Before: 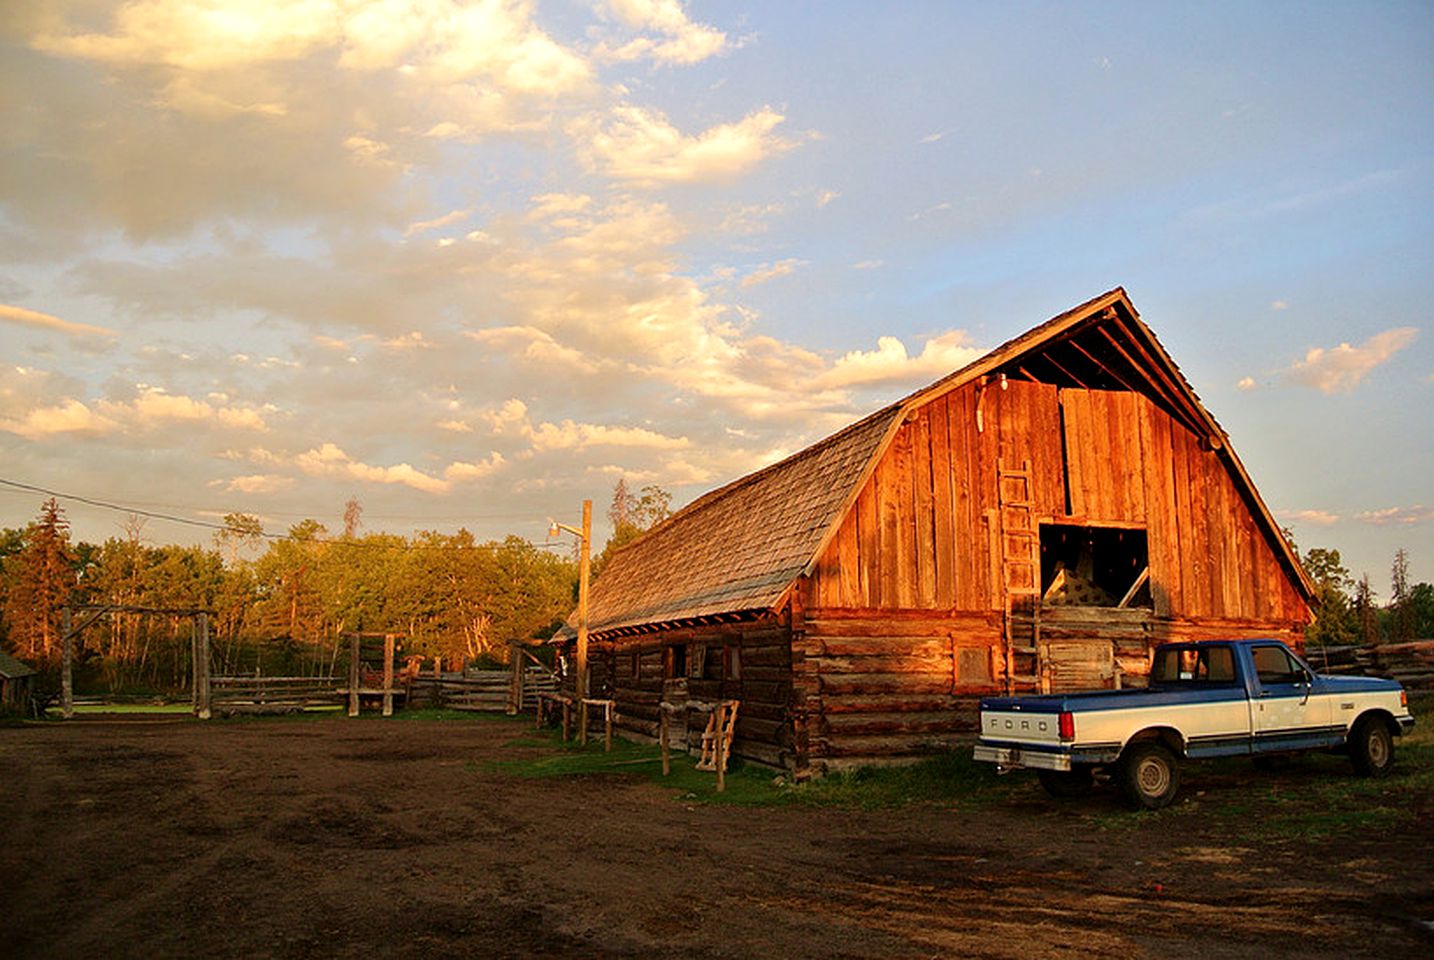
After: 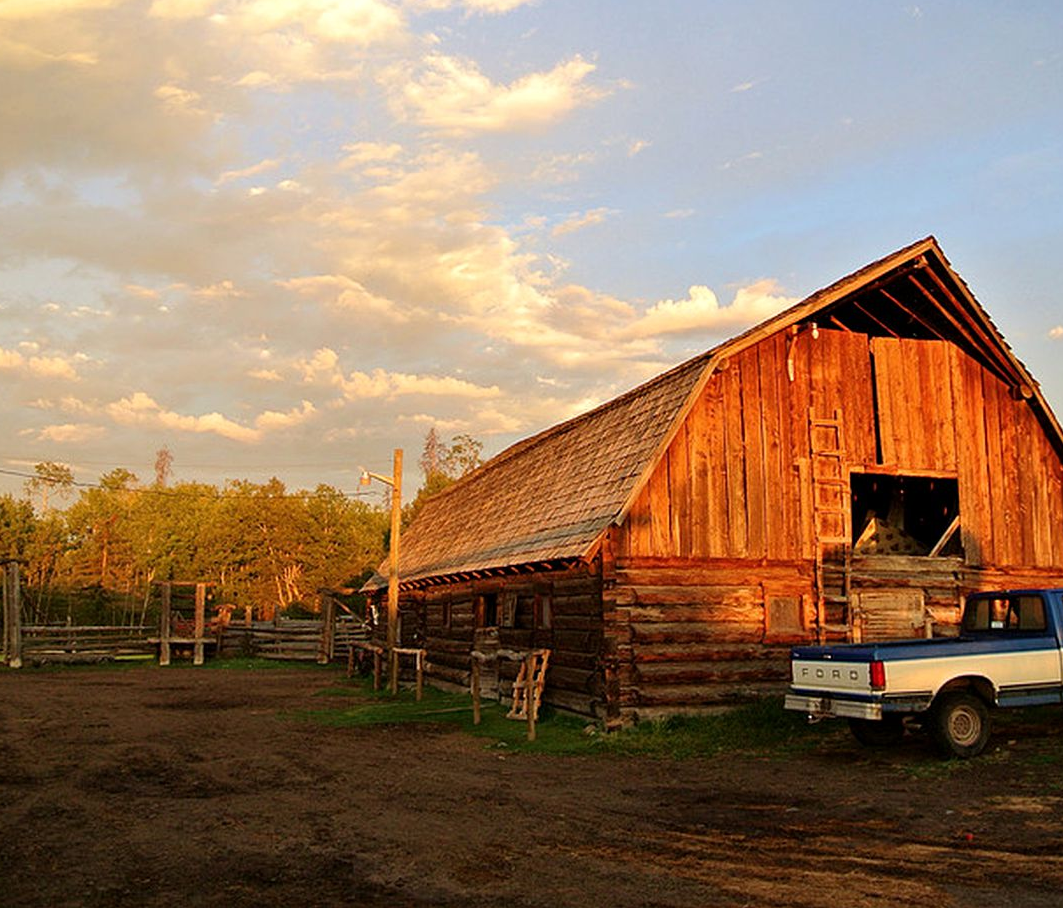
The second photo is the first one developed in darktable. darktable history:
crop and rotate: left 13.201%, top 5.365%, right 12.626%
